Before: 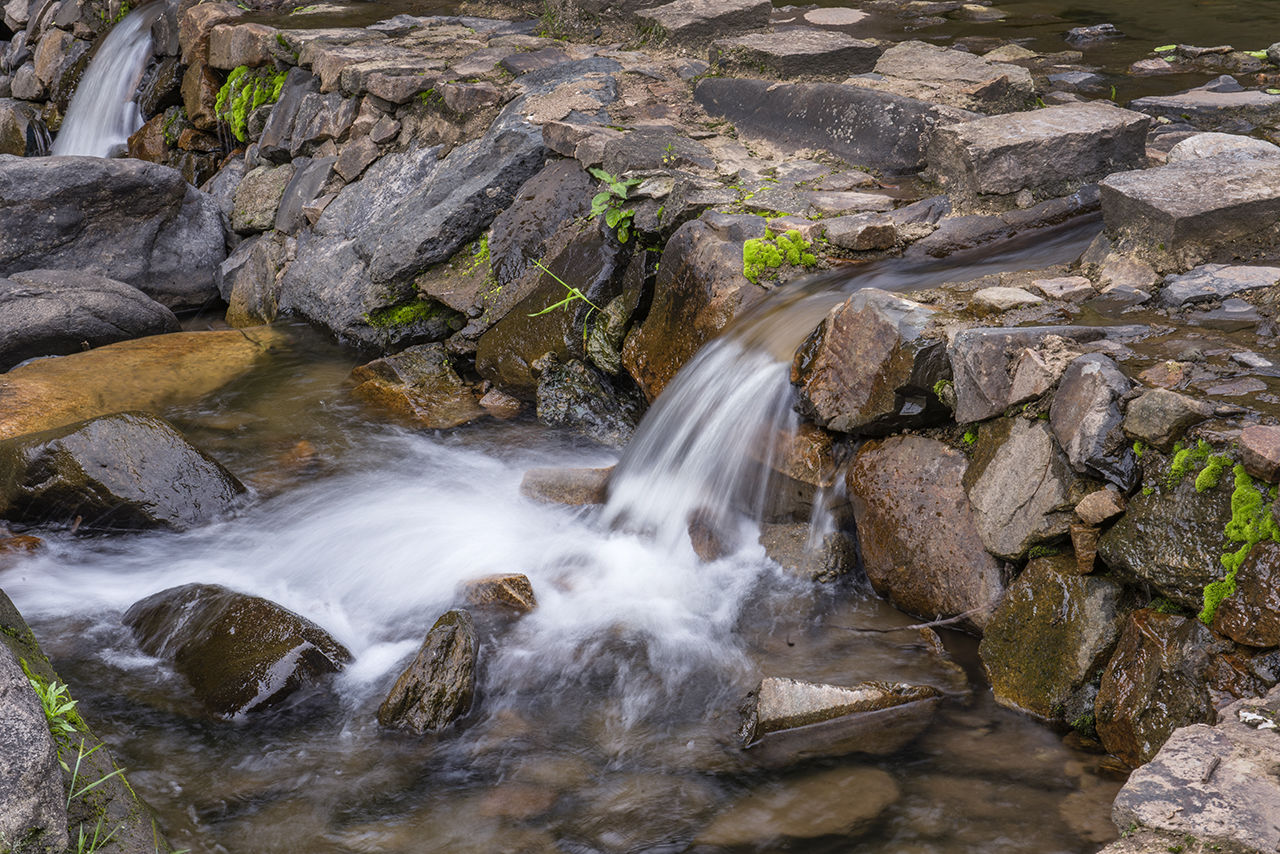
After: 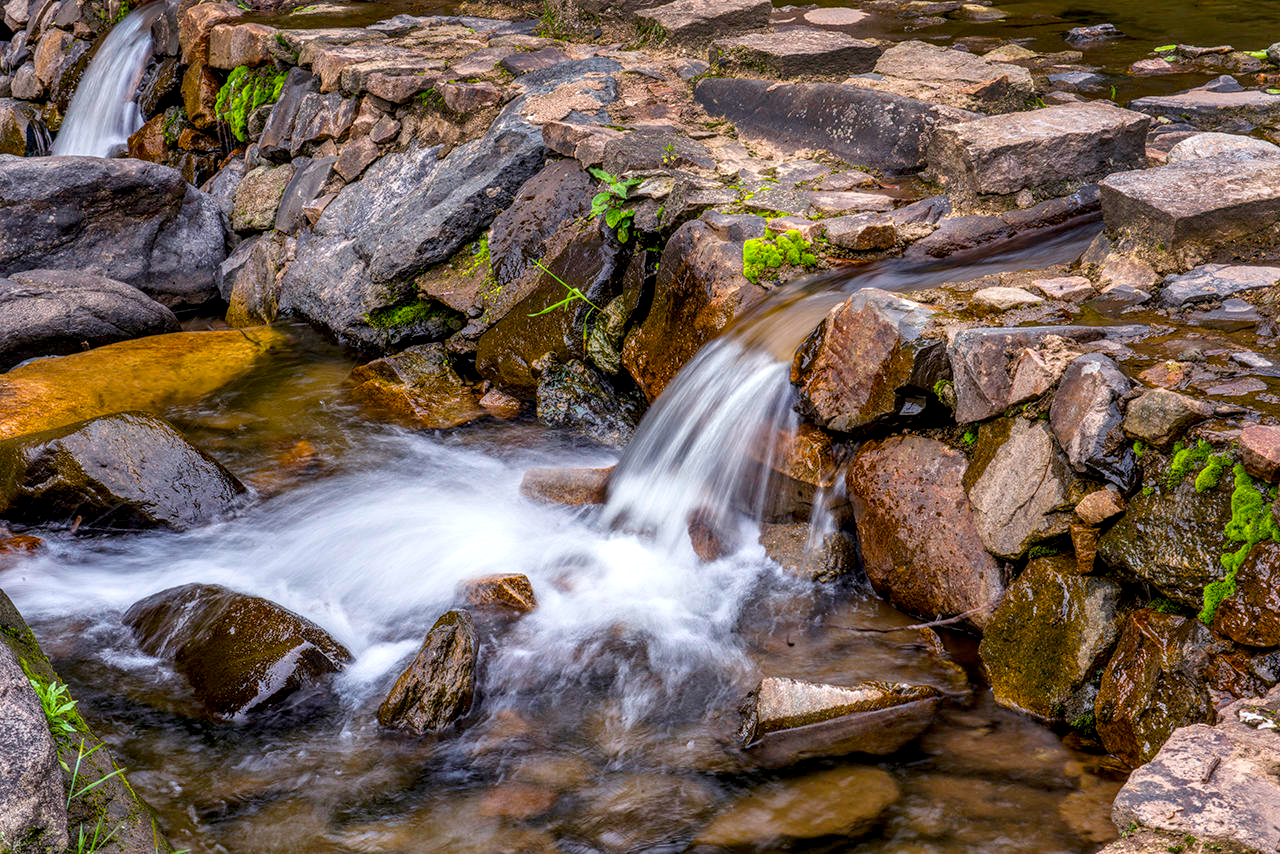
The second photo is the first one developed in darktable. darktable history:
color balance rgb: perceptual saturation grading › global saturation 37.176%, perceptual saturation grading › shadows 35.356%, perceptual brilliance grading › global brilliance 2.615%, perceptual brilliance grading › highlights -3.077%, perceptual brilliance grading › shadows 3.355%, global vibrance 9.751%
local contrast: highlights 29%, detail 150%
